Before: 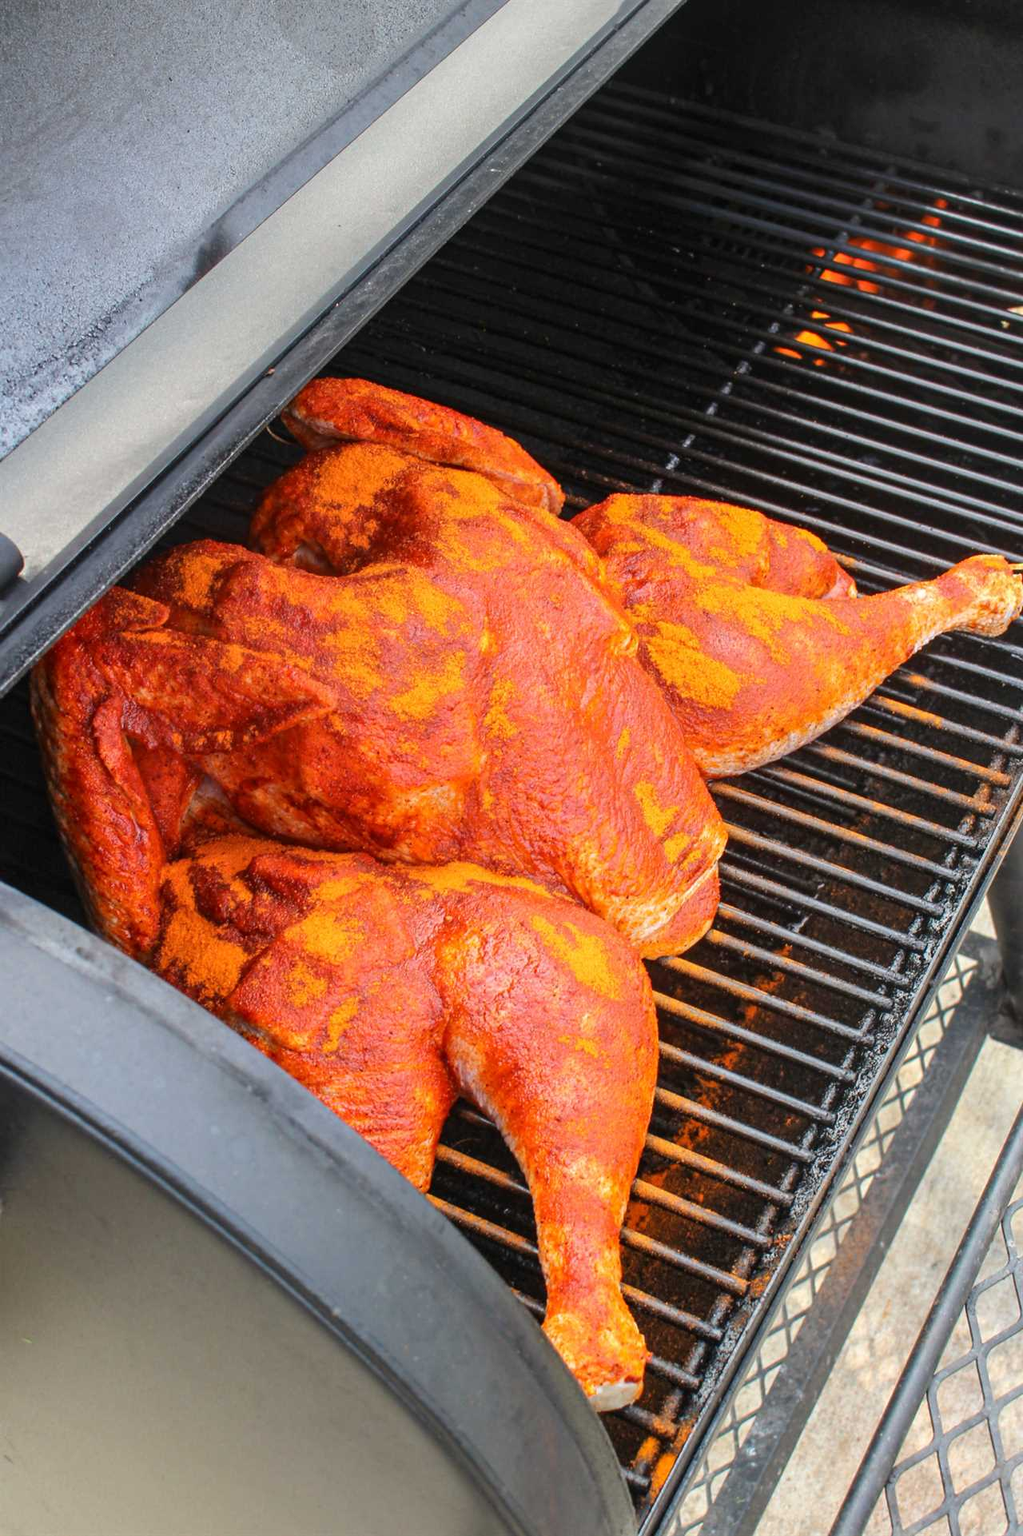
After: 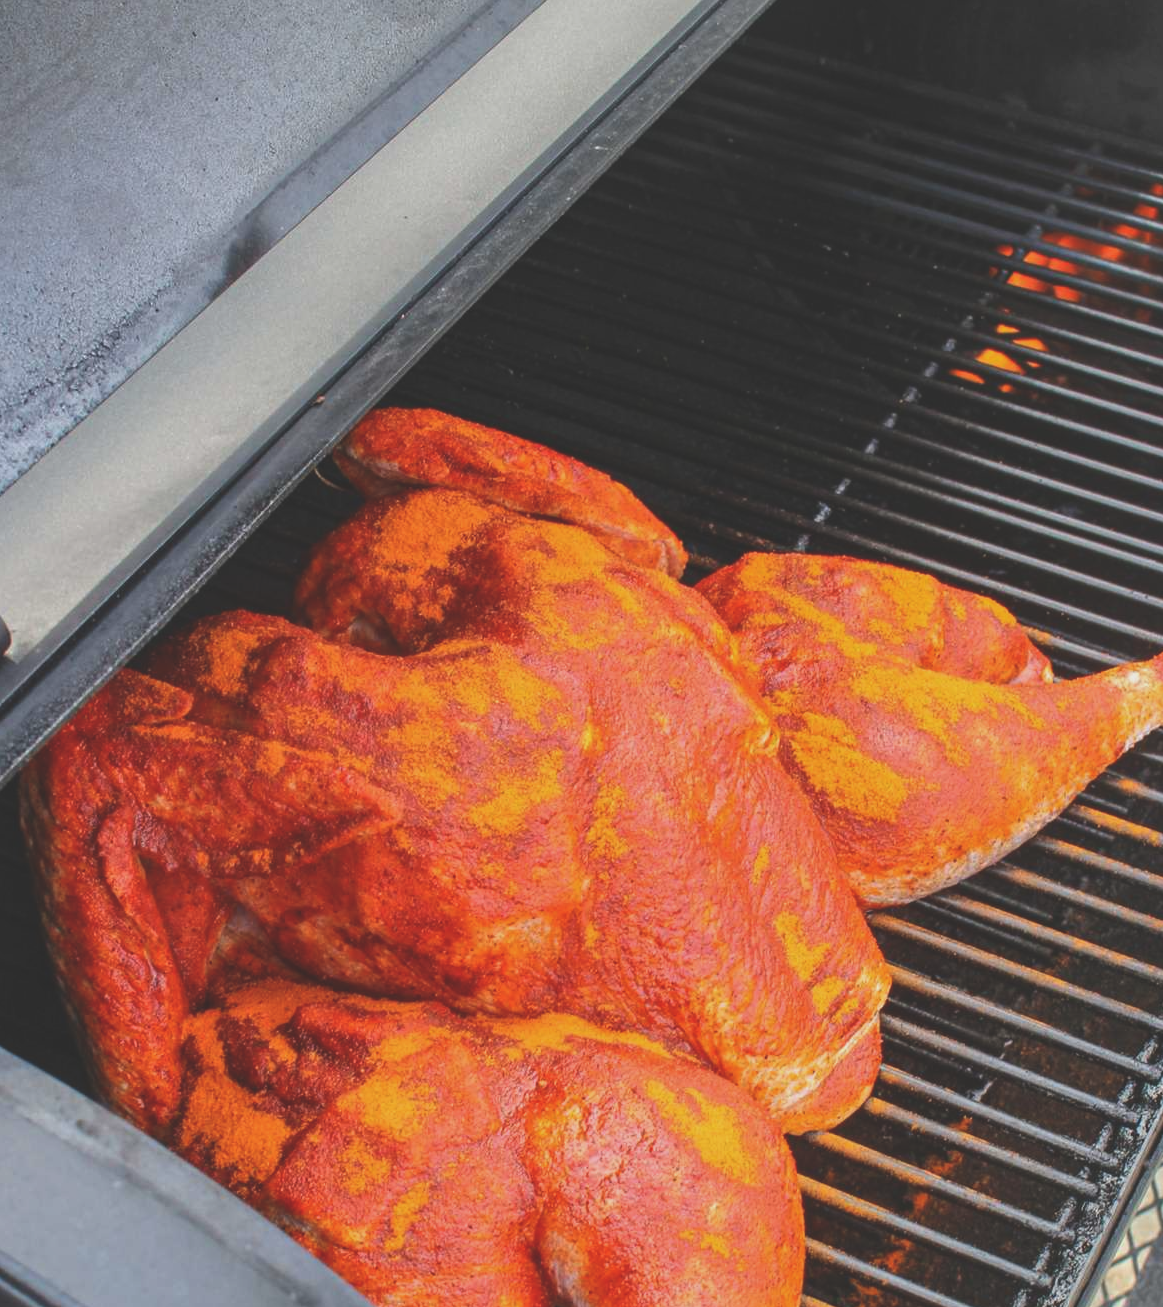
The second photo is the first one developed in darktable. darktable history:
crop: left 1.54%, top 3.421%, right 7.535%, bottom 28.504%
shadows and highlights: shadows 25.95, white point adjustment -2.85, highlights -30.14
exposure: black level correction -0.024, exposure -0.12 EV, compensate highlight preservation false
